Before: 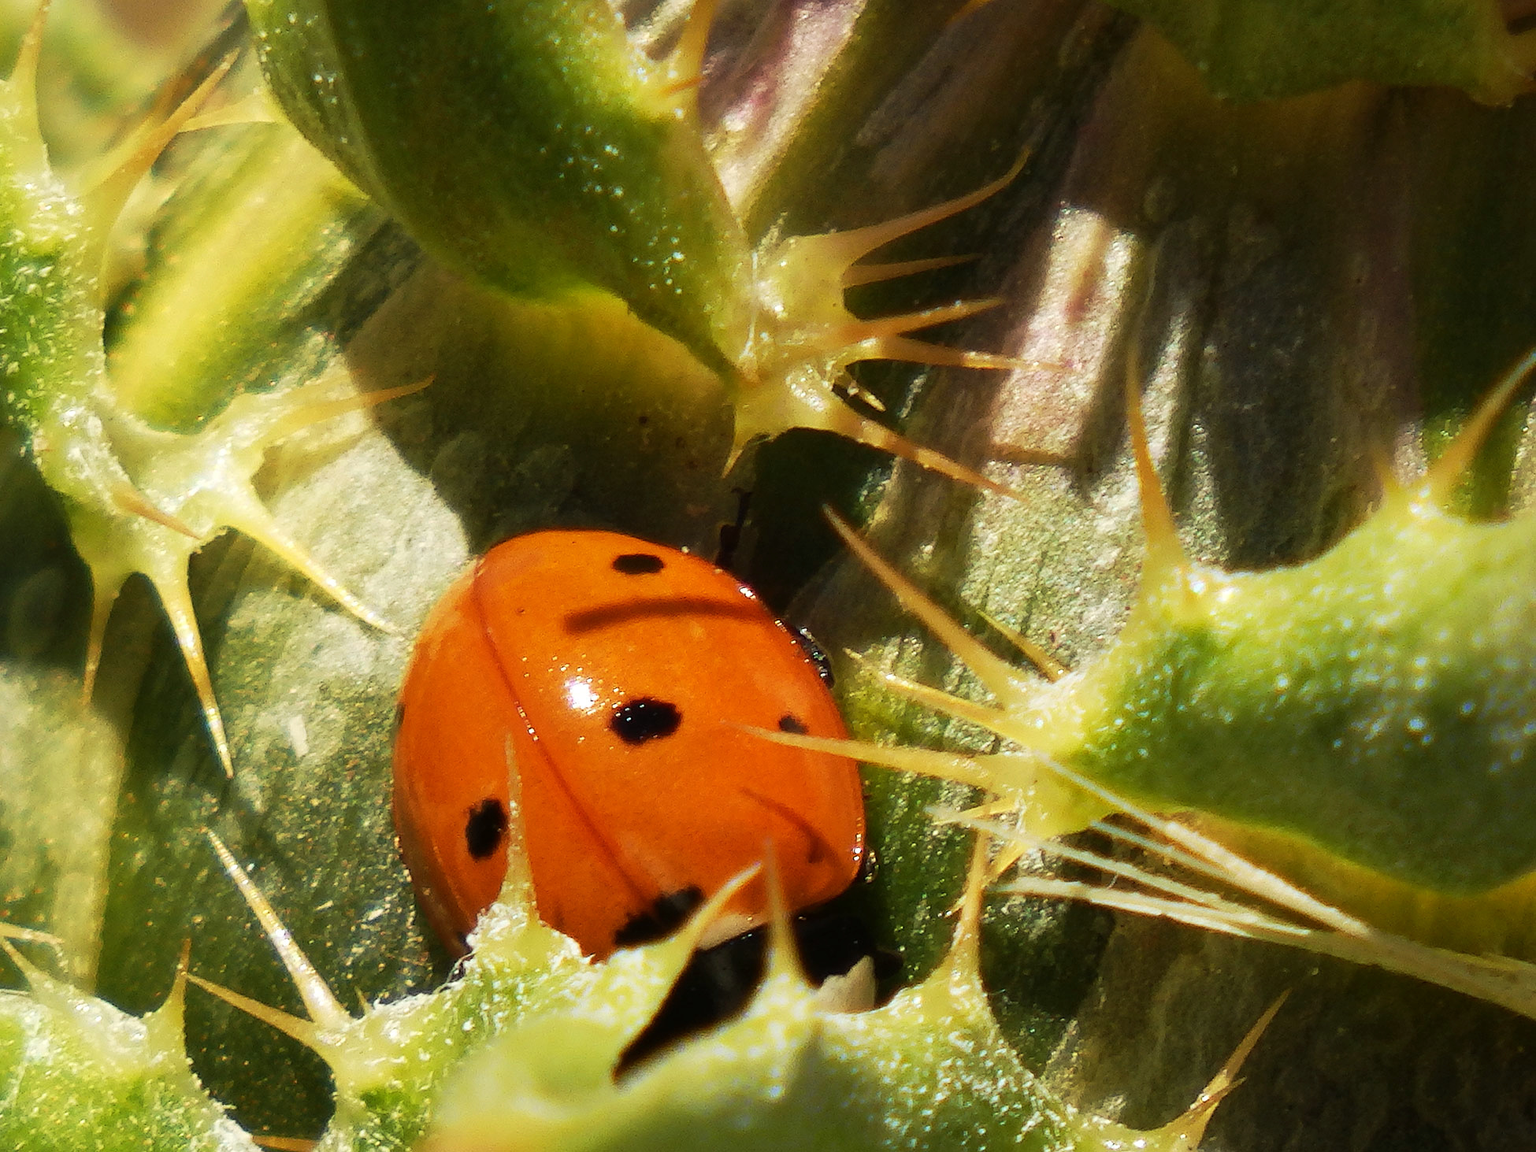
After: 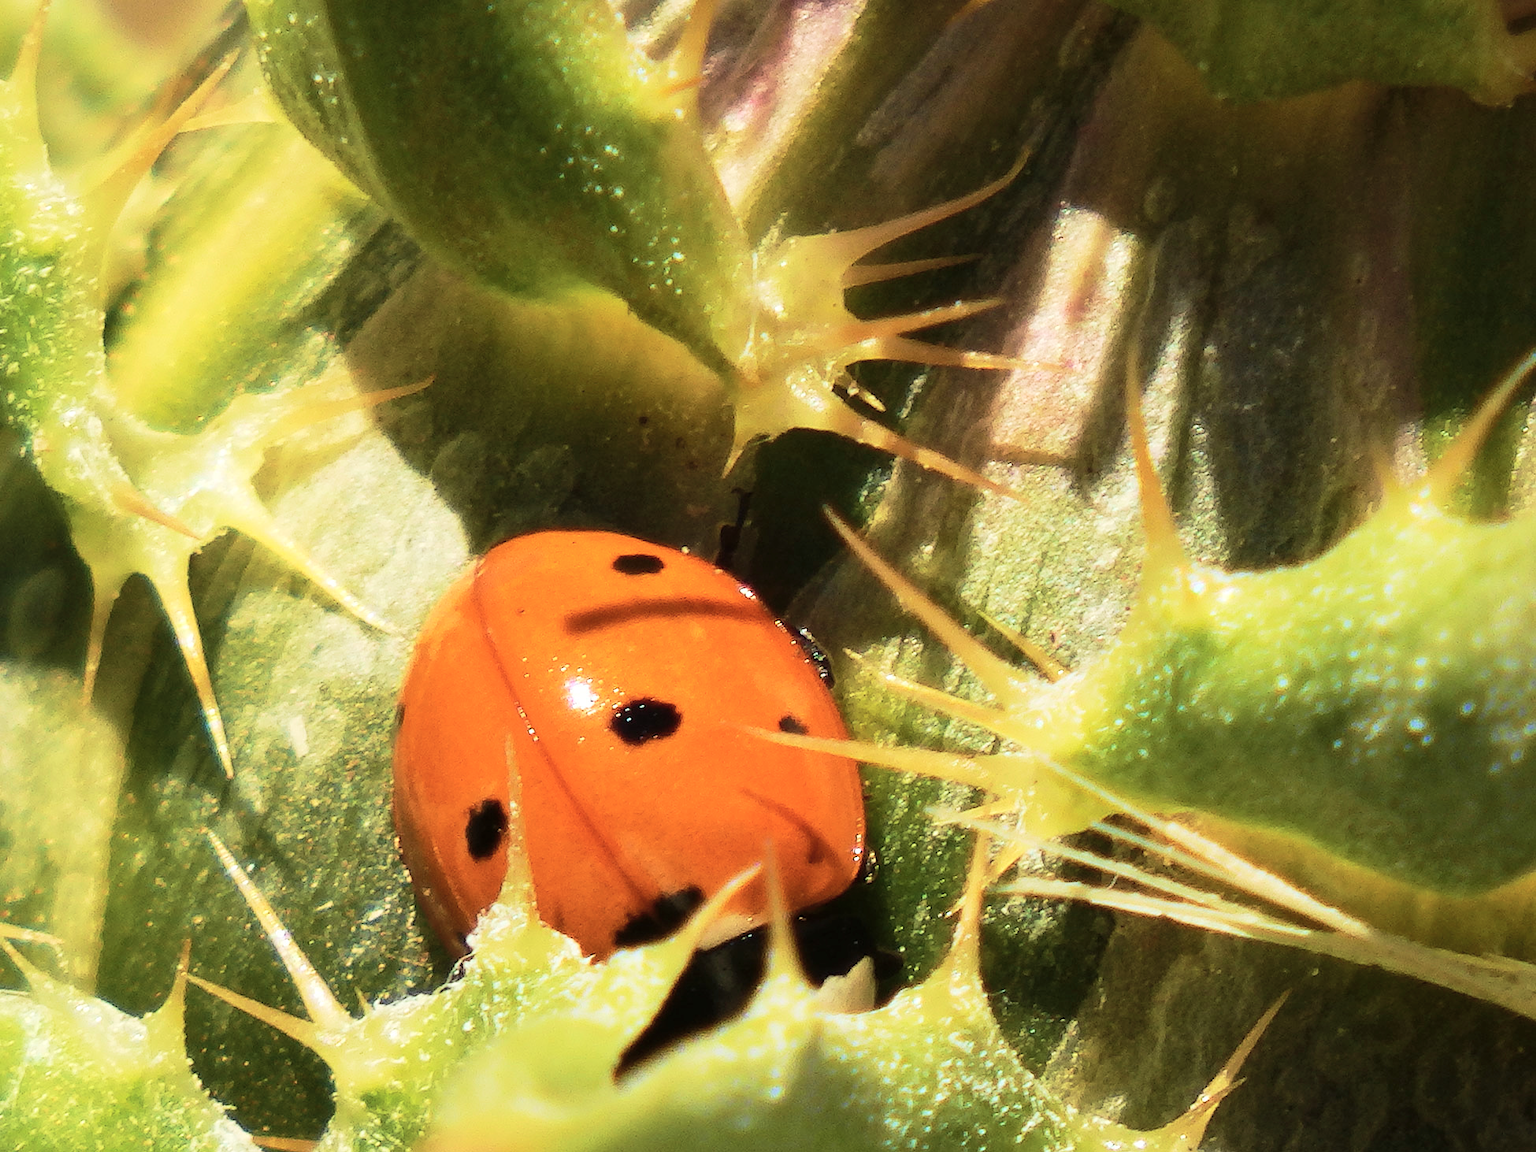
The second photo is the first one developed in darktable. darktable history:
tone curve: curves: ch0 [(0, 0) (0.003, 0.003) (0.011, 0.014) (0.025, 0.031) (0.044, 0.055) (0.069, 0.086) (0.1, 0.124) (0.136, 0.168) (0.177, 0.22) (0.224, 0.278) (0.277, 0.344) (0.335, 0.426) (0.399, 0.515) (0.468, 0.597) (0.543, 0.672) (0.623, 0.746) (0.709, 0.815) (0.801, 0.881) (0.898, 0.939) (1, 1)], color space Lab, independent channels, preserve colors none
velvia: on, module defaults
